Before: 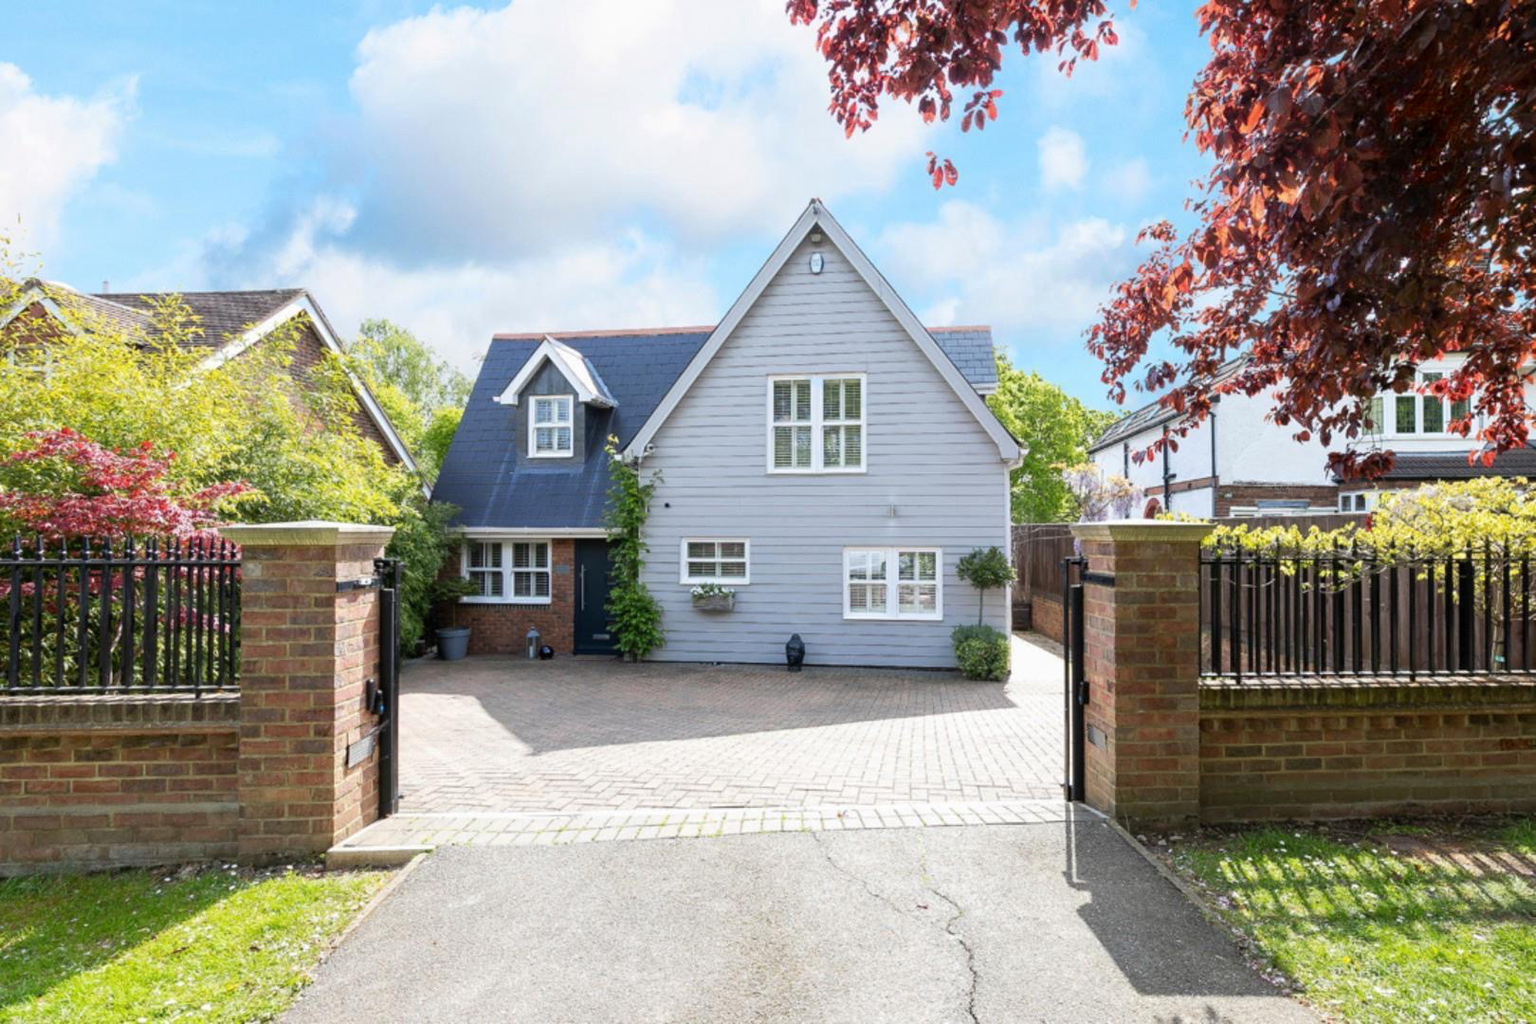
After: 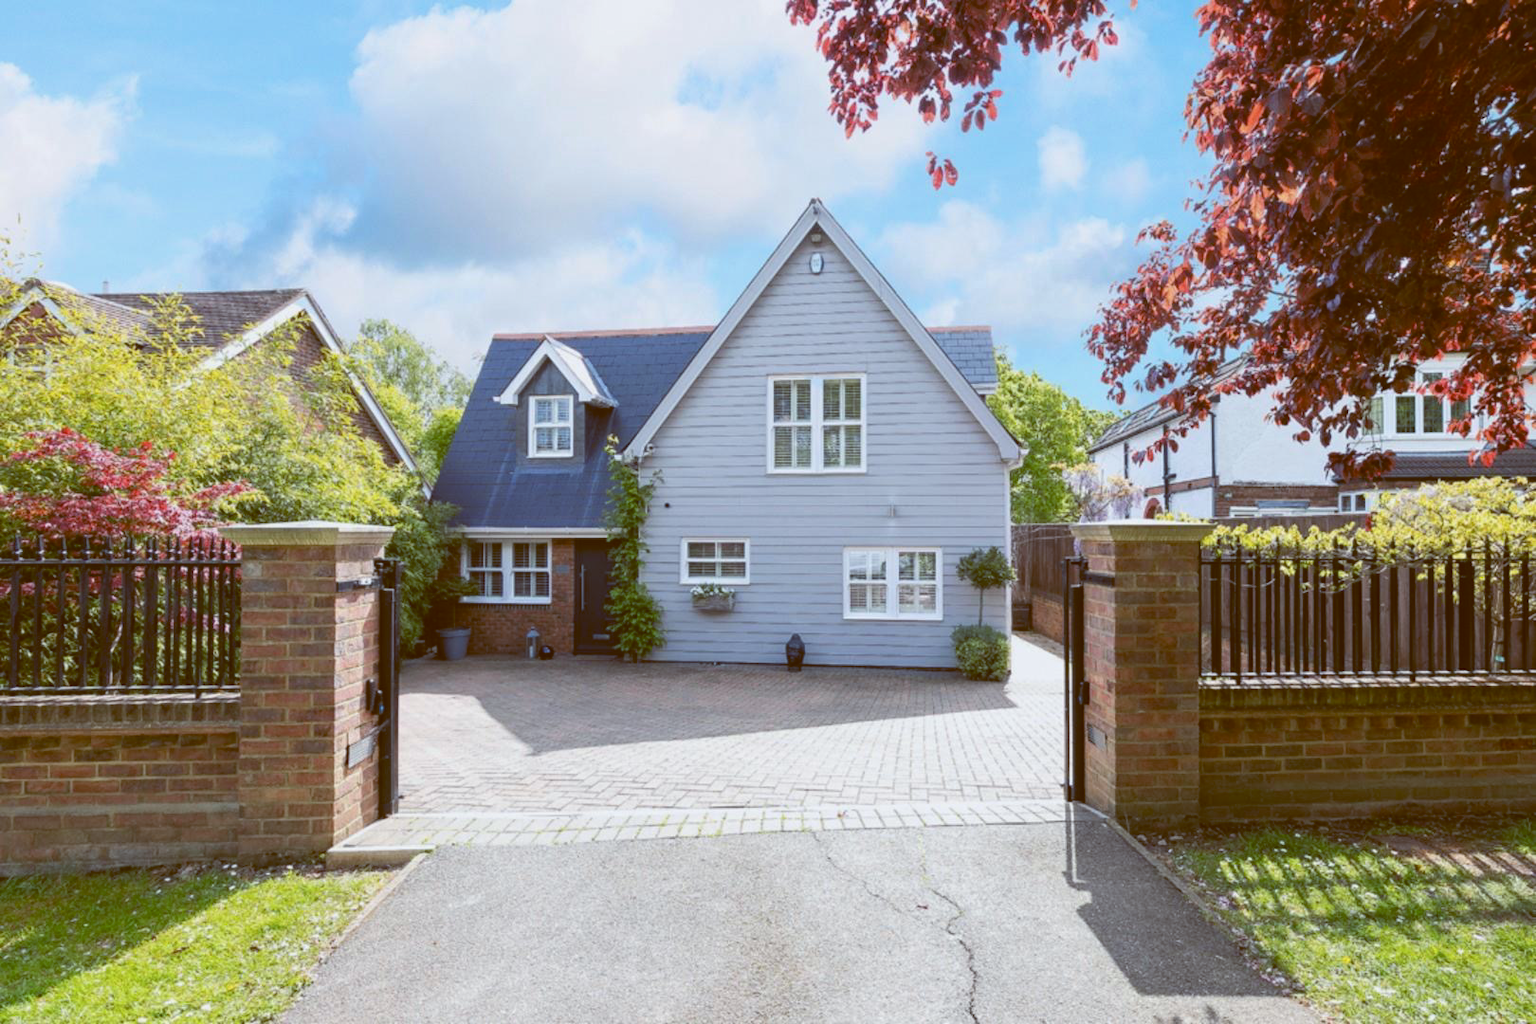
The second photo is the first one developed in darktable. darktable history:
color balance: lift [1, 1.015, 1.004, 0.985], gamma [1, 0.958, 0.971, 1.042], gain [1, 0.956, 0.977, 1.044]
exposure: black level correction -0.014, exposure -0.193 EV, compensate highlight preservation false
